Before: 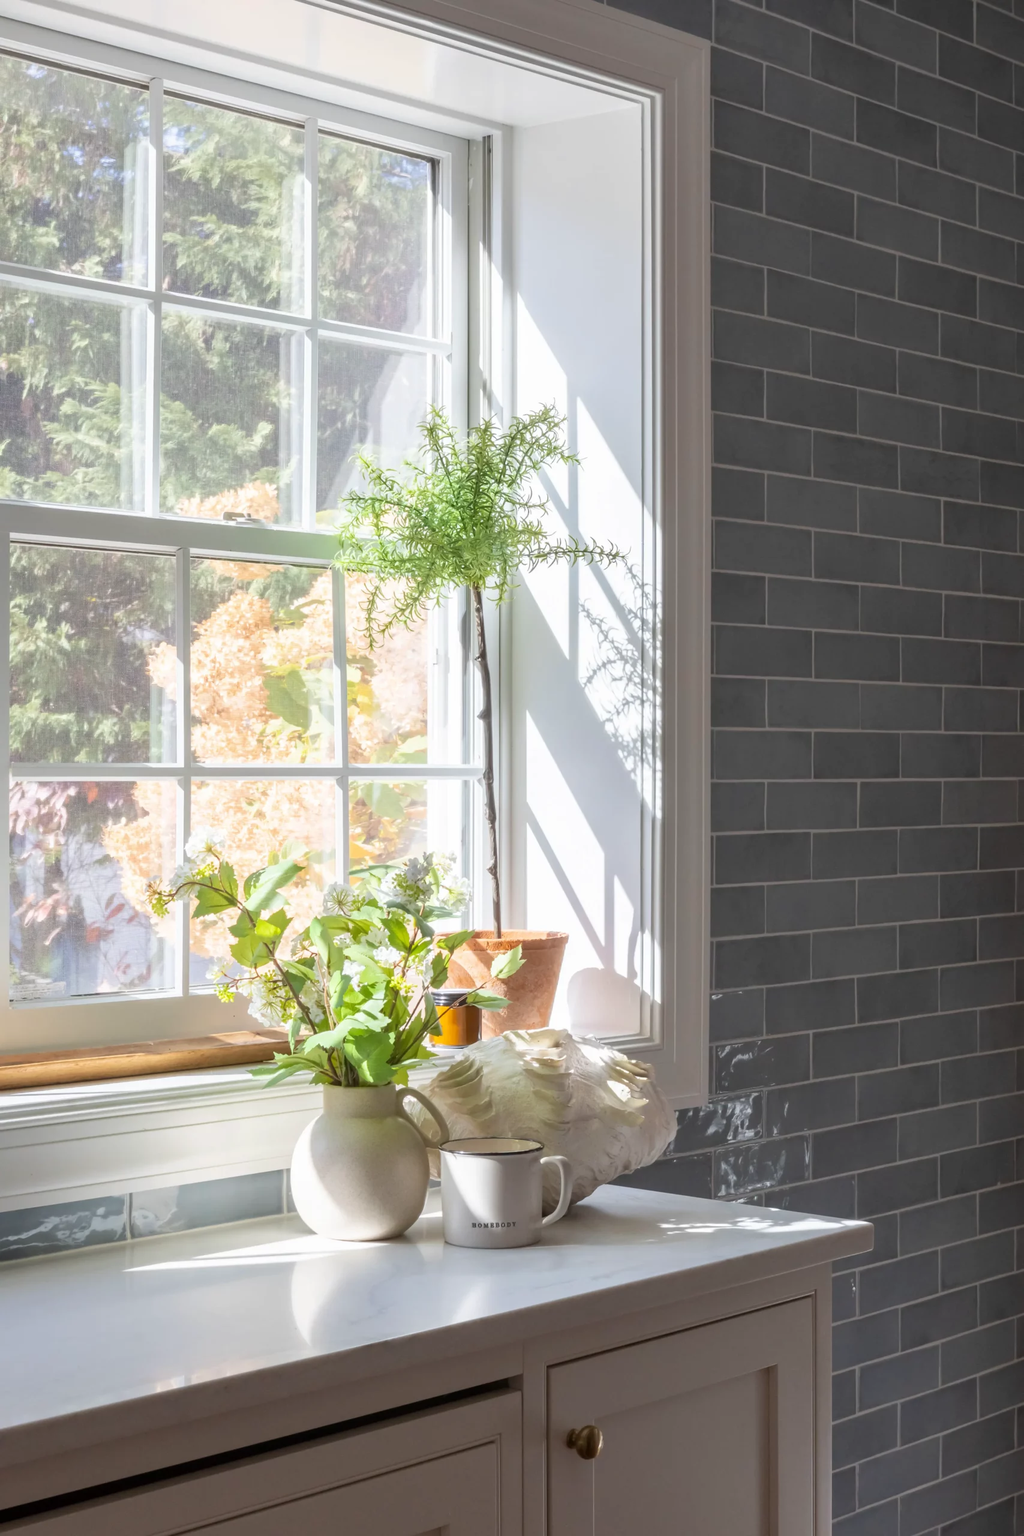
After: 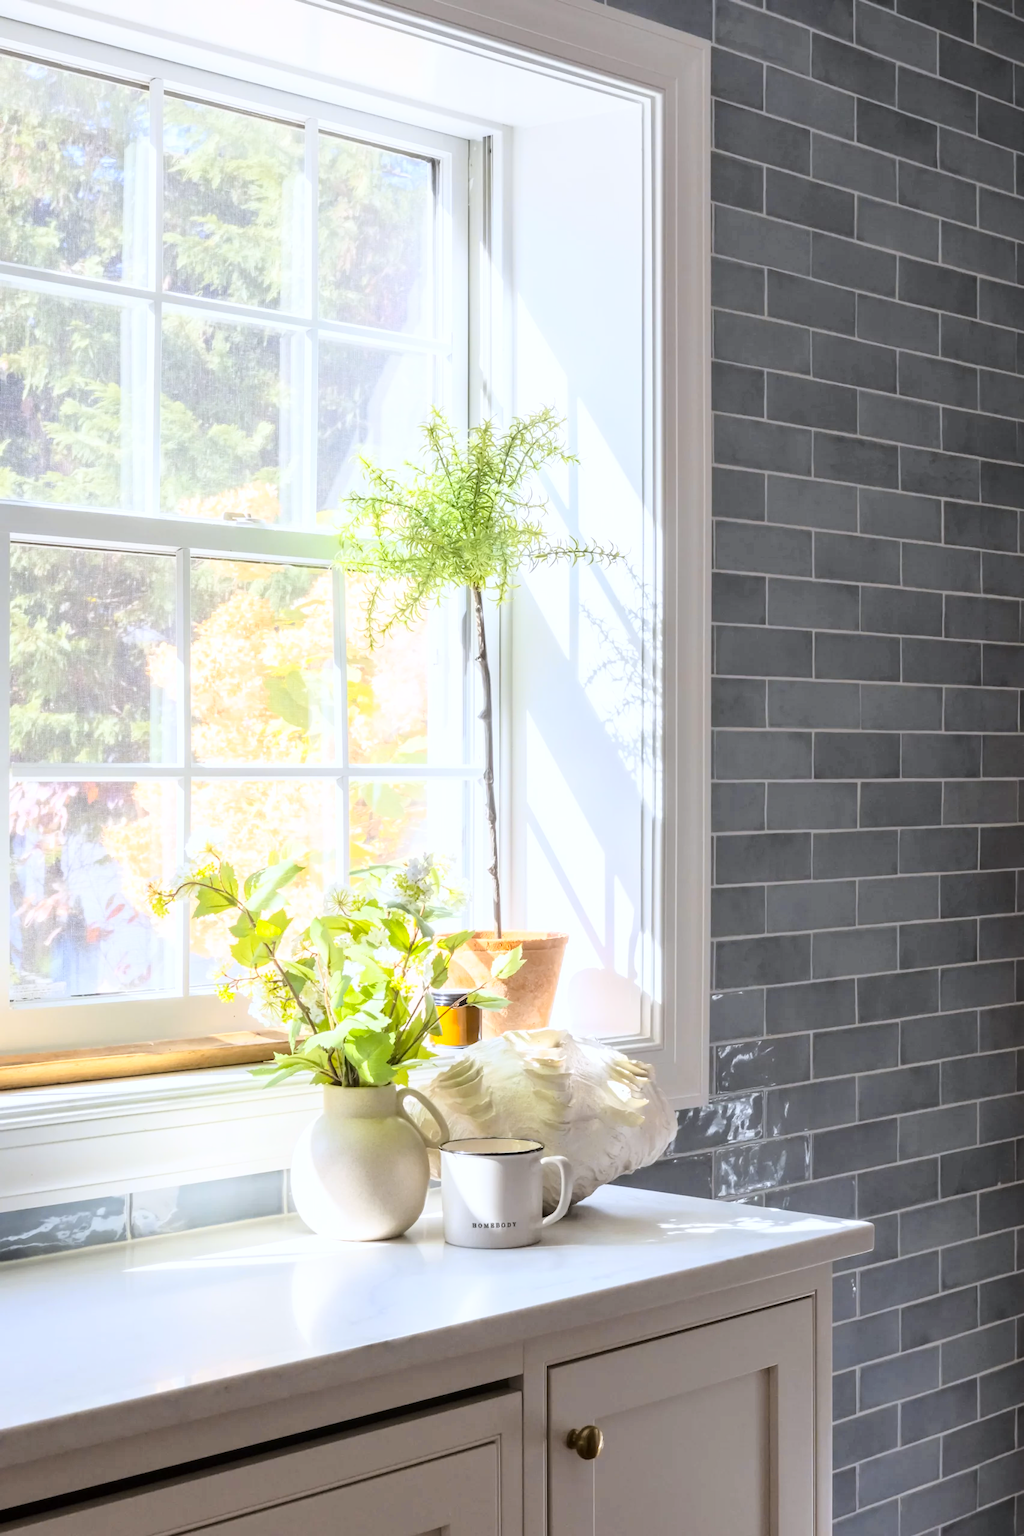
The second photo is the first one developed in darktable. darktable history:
white balance: red 0.98, blue 1.034
color contrast: green-magenta contrast 0.8, blue-yellow contrast 1.1, unbound 0
base curve: curves: ch0 [(0, 0) (0.032, 0.037) (0.105, 0.228) (0.435, 0.76) (0.856, 0.983) (1, 1)]
